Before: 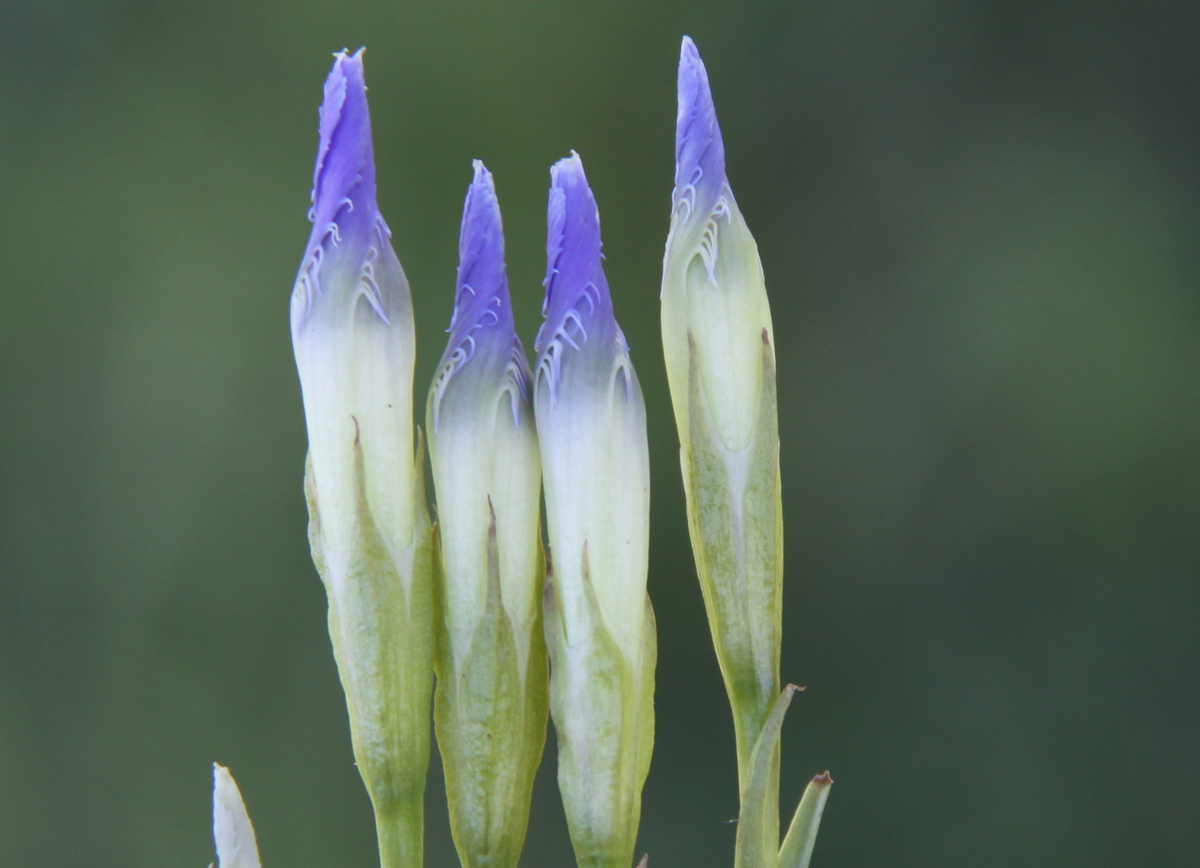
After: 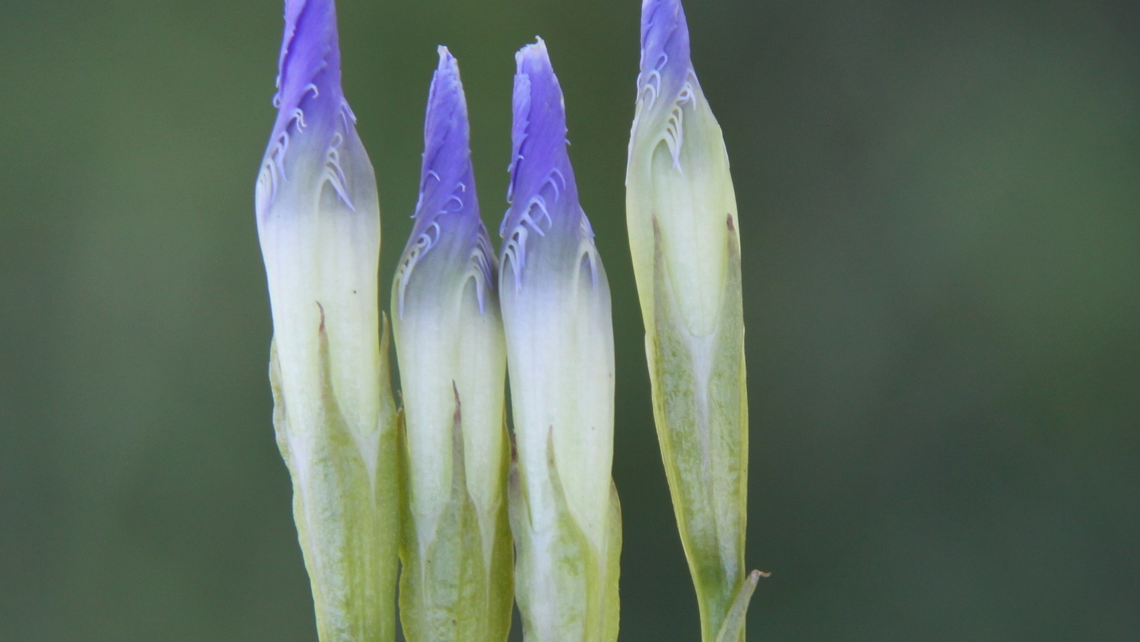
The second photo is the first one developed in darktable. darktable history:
crop and rotate: left 2.991%, top 13.302%, right 1.981%, bottom 12.636%
shadows and highlights: shadows 25, highlights -25
